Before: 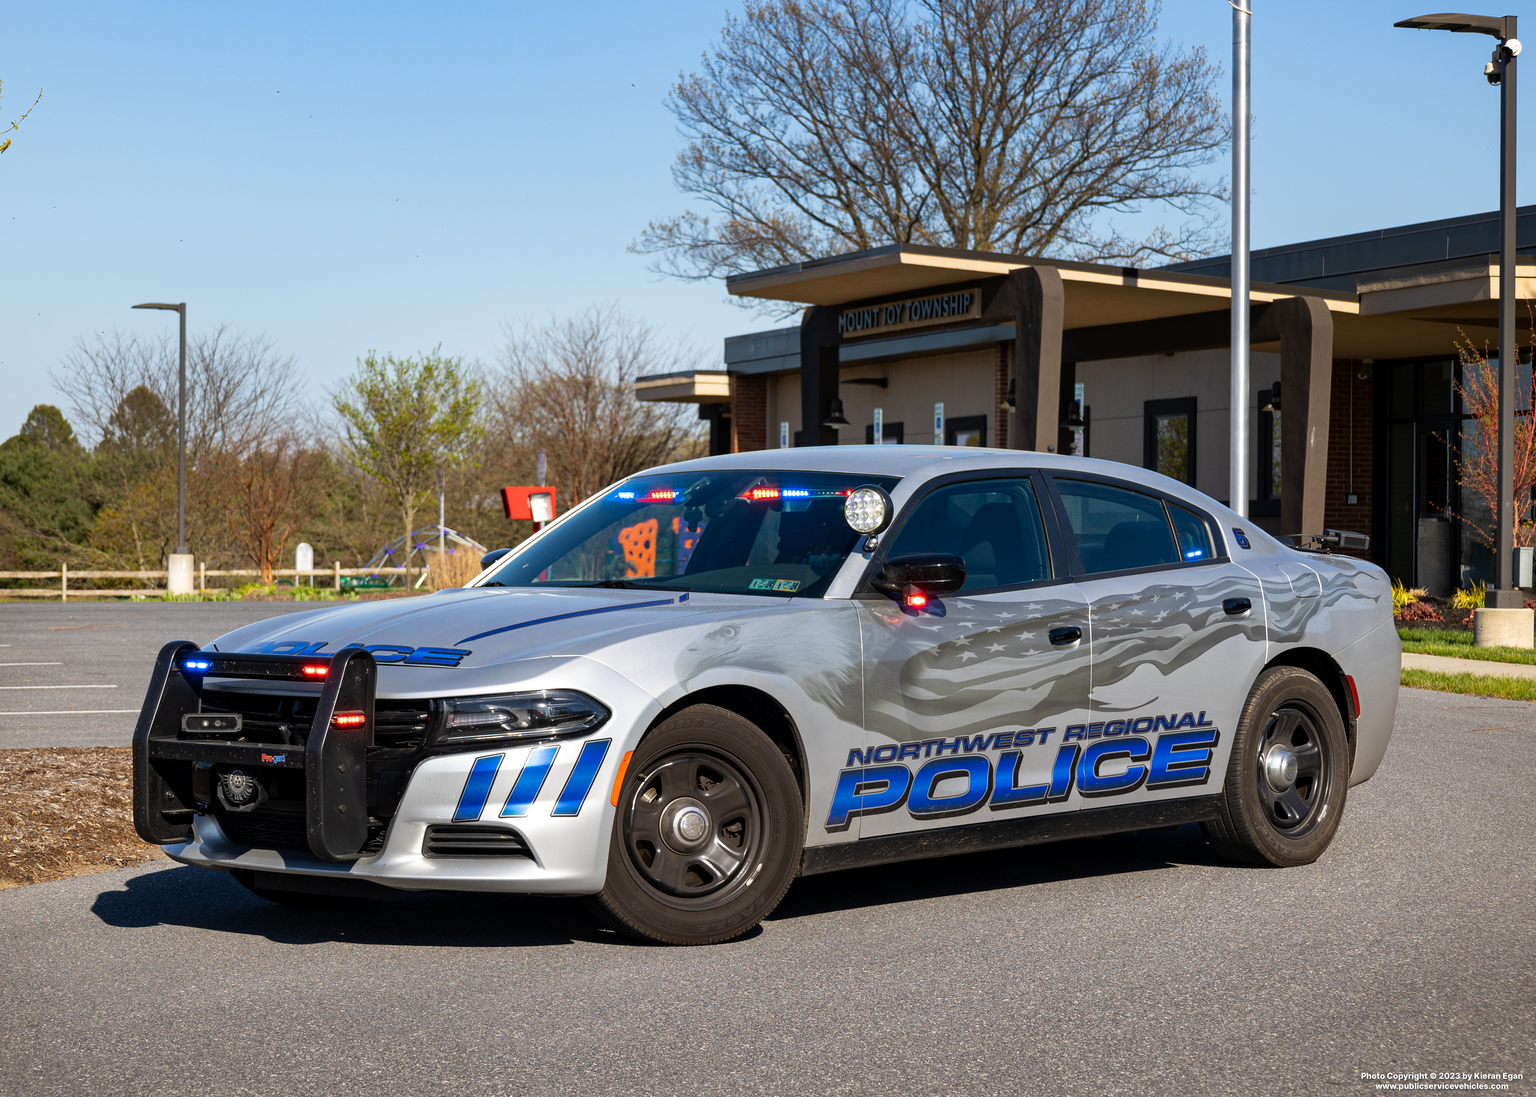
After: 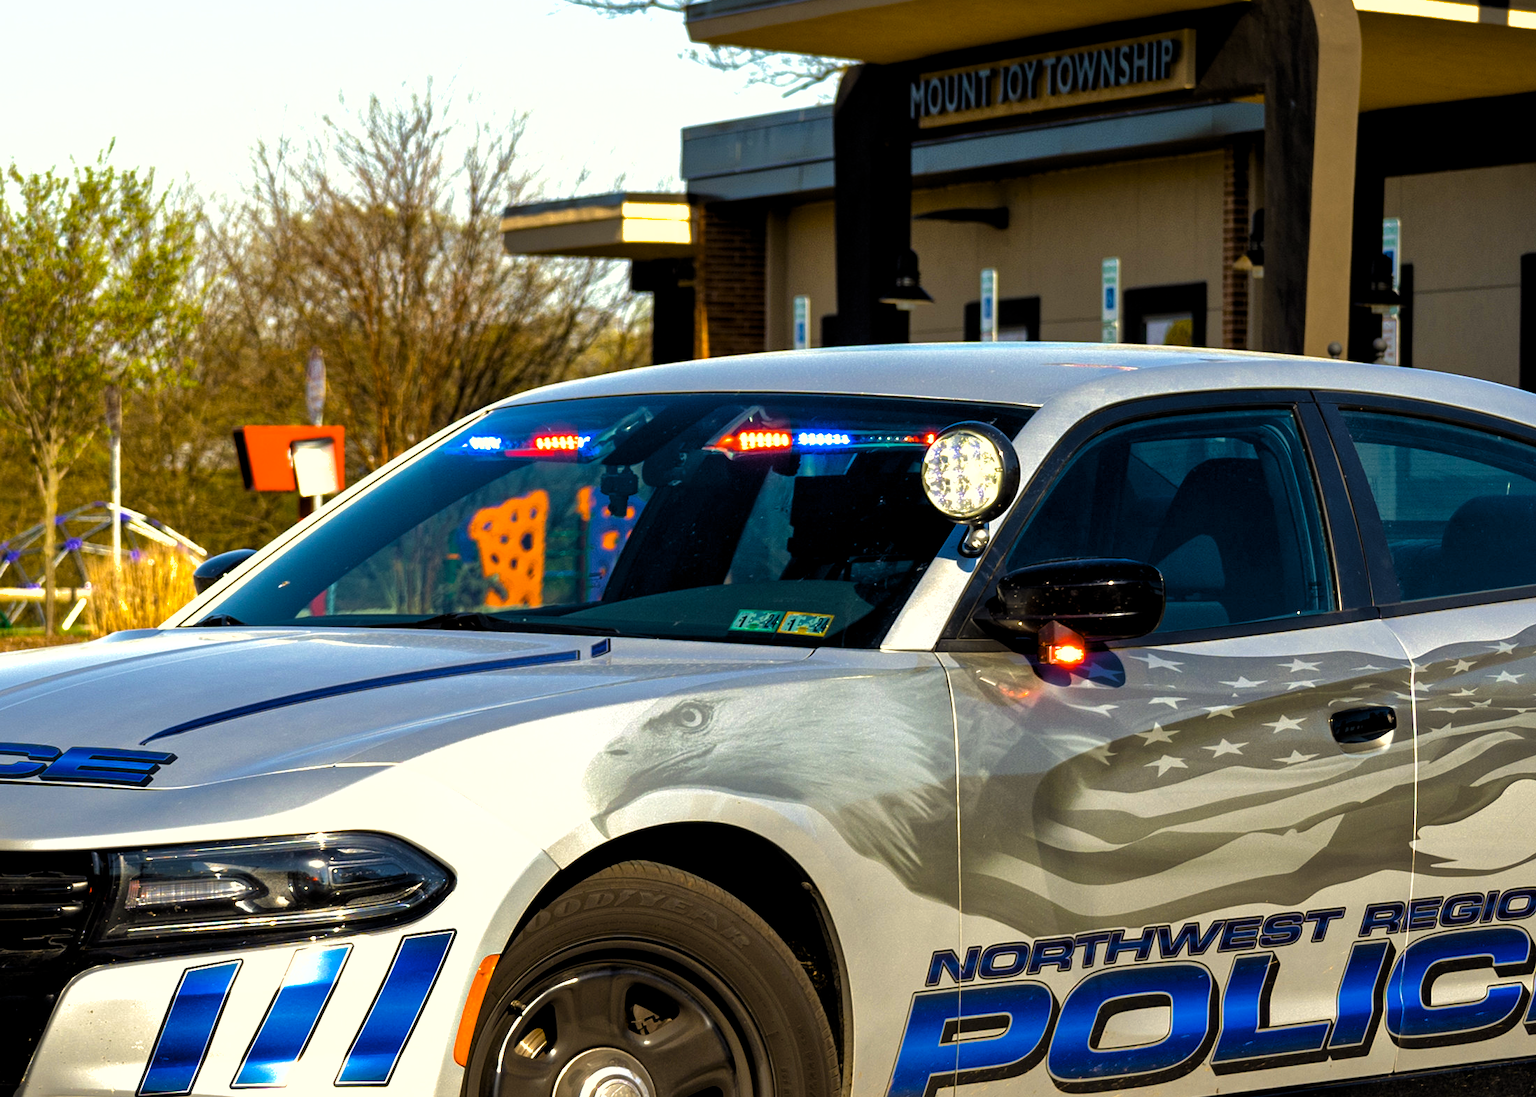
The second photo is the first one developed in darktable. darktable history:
crop: left 25%, top 25%, right 25%, bottom 25%
levels: levels [0.044, 0.475, 0.791]
velvia: on, module defaults
white balance: red 1.029, blue 0.92
color correction: highlights b* 3
color contrast: green-magenta contrast 0.8, blue-yellow contrast 1.1, unbound 0
color balance rgb: perceptual saturation grading › global saturation 35%, perceptual saturation grading › highlights -25%, perceptual saturation grading › shadows 50%
shadows and highlights: on, module defaults
